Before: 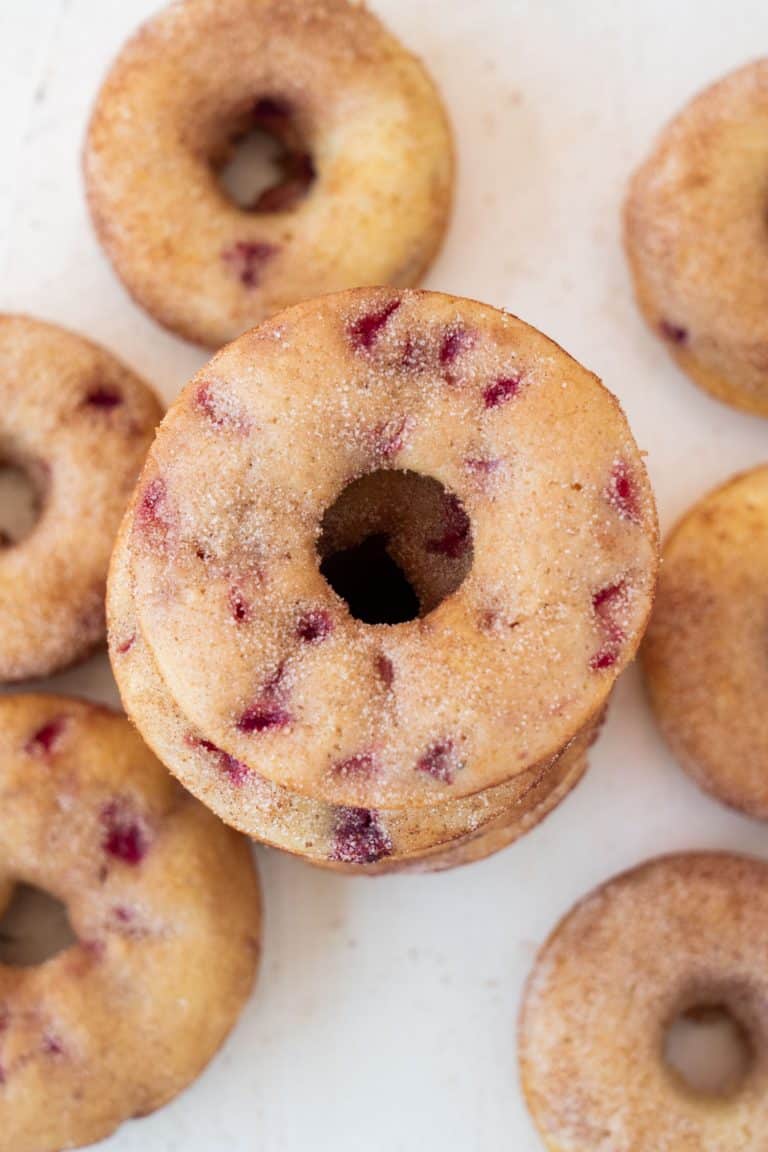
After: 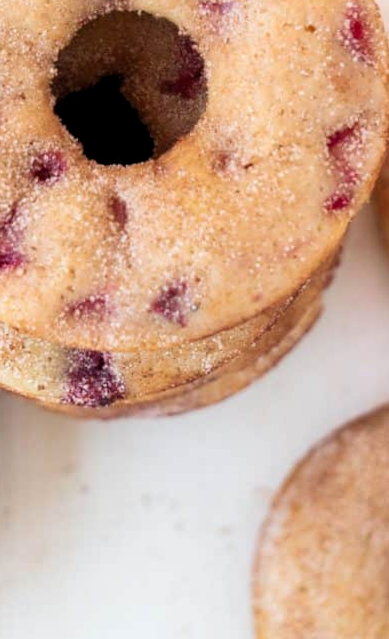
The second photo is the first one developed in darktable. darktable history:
levels: levels [0.016, 0.484, 0.953]
rotate and perspective: rotation 0.226°, lens shift (vertical) -0.042, crop left 0.023, crop right 0.982, crop top 0.006, crop bottom 0.994
crop: left 34.479%, top 38.822%, right 13.718%, bottom 5.172%
